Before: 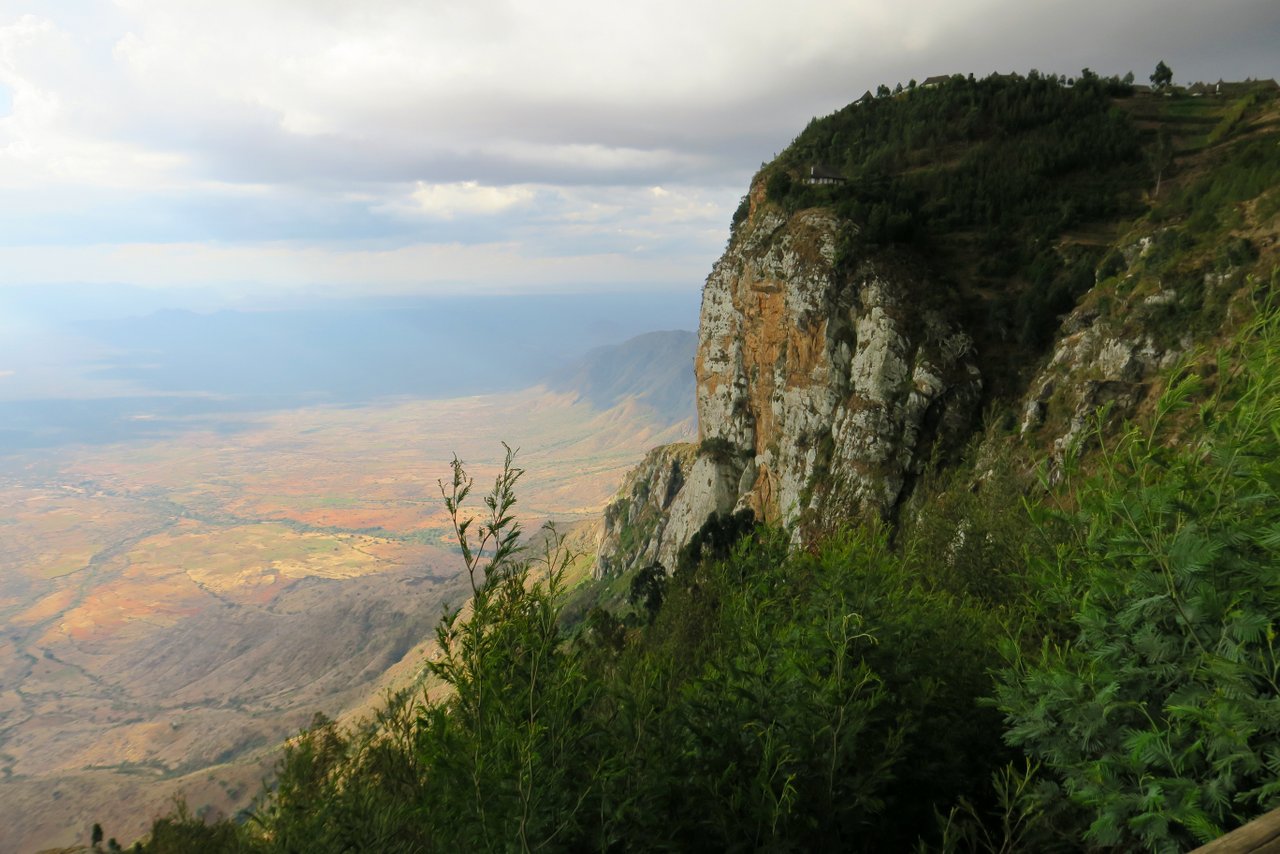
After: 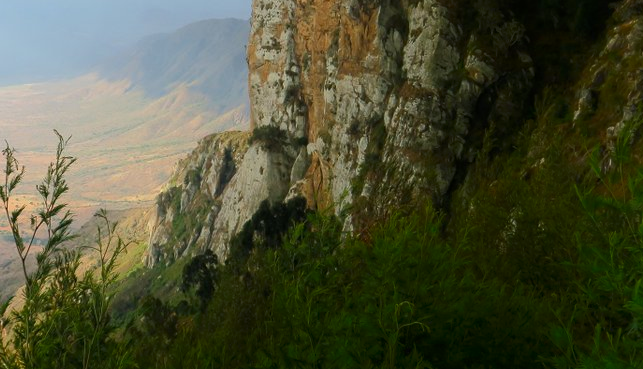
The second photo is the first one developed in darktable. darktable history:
crop: left 35.03%, top 36.625%, right 14.663%, bottom 20.057%
shadows and highlights: shadows -70, highlights 35, soften with gaussian
